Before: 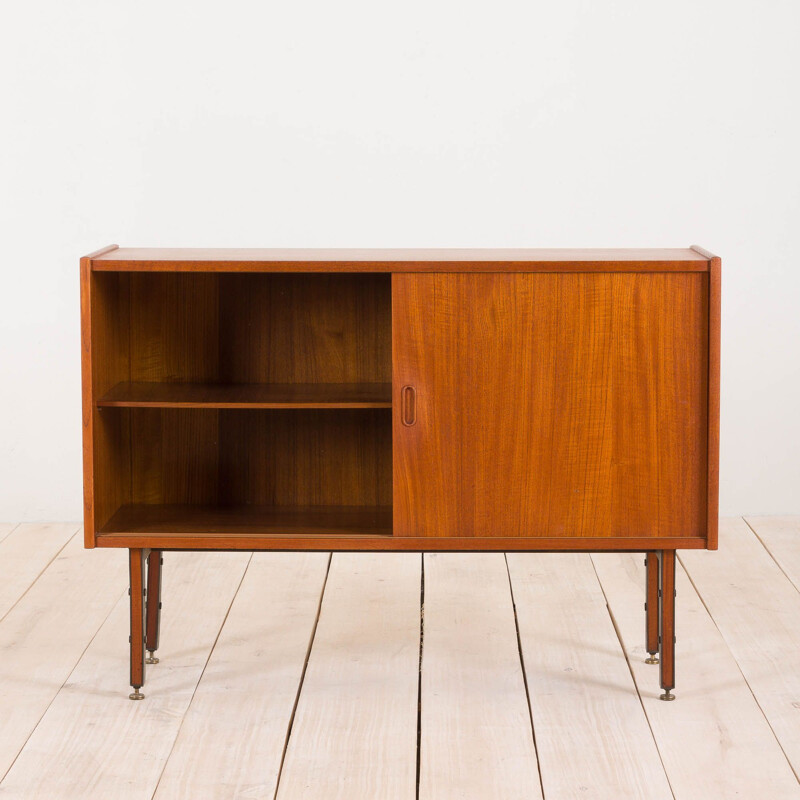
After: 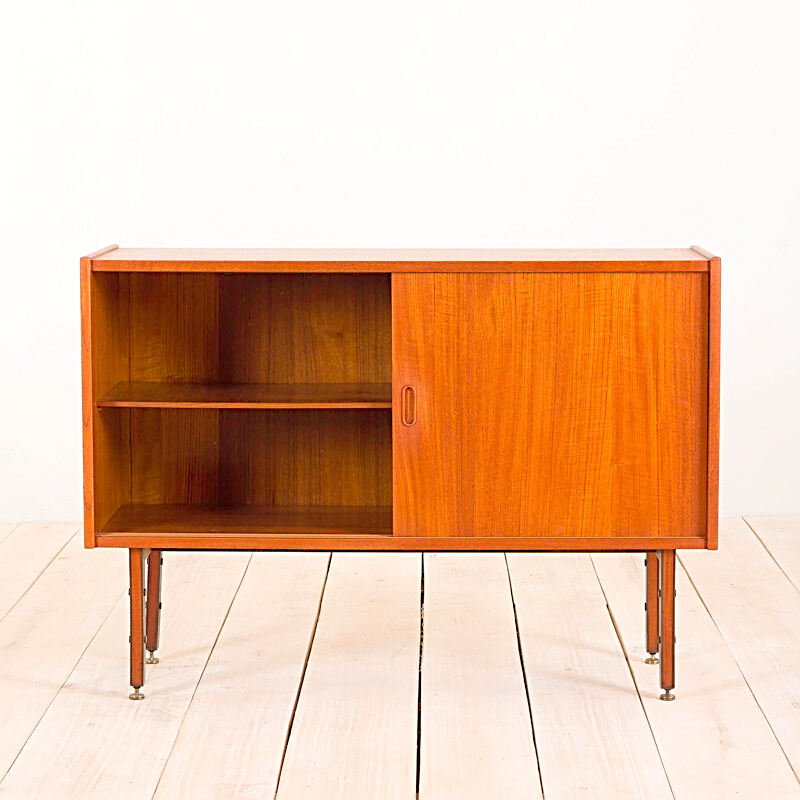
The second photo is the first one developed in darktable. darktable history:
sharpen: radius 2.567, amount 0.687
levels: levels [0, 0.397, 0.955]
